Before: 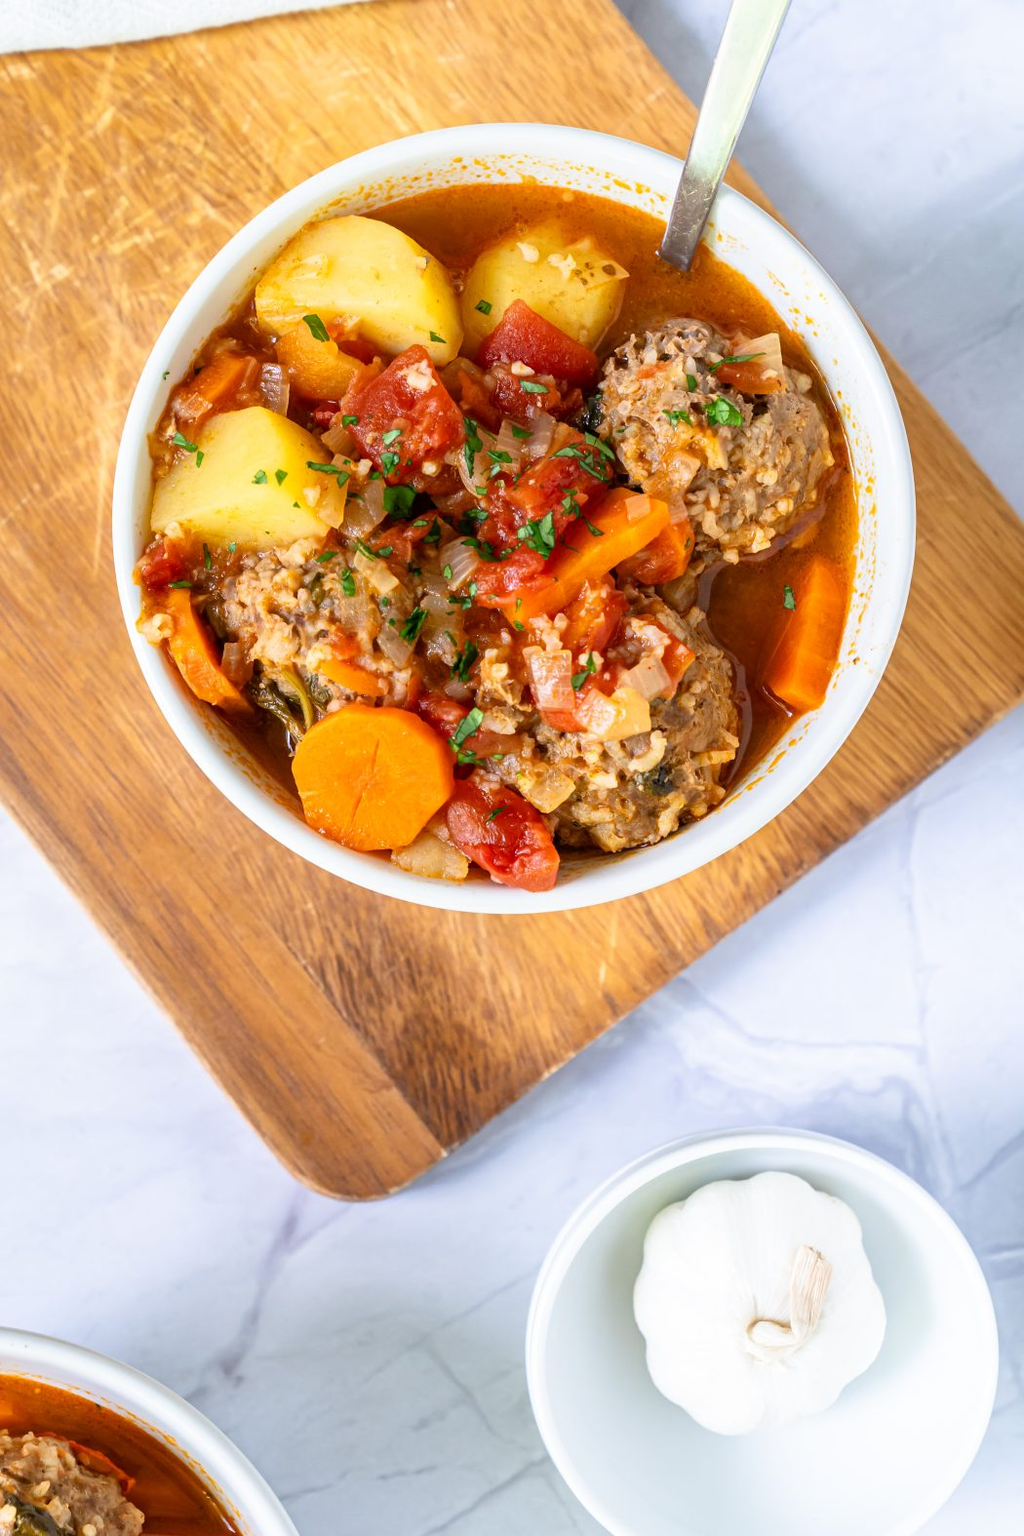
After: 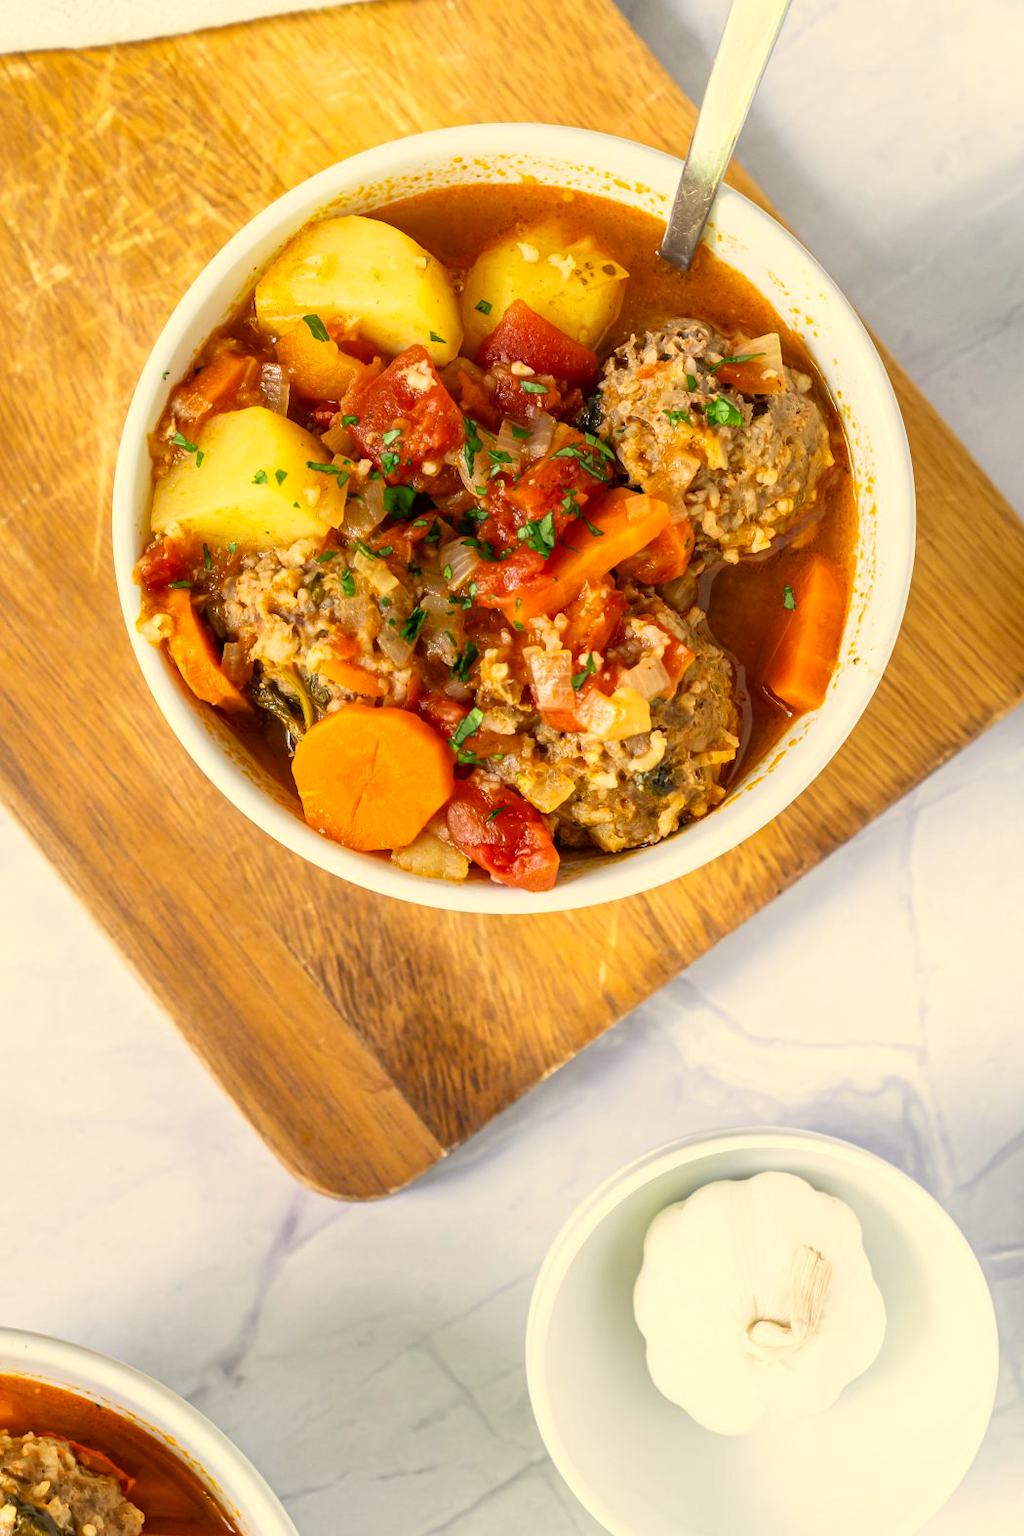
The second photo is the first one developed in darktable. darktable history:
color correction: highlights a* 2.29, highlights b* 23.1
